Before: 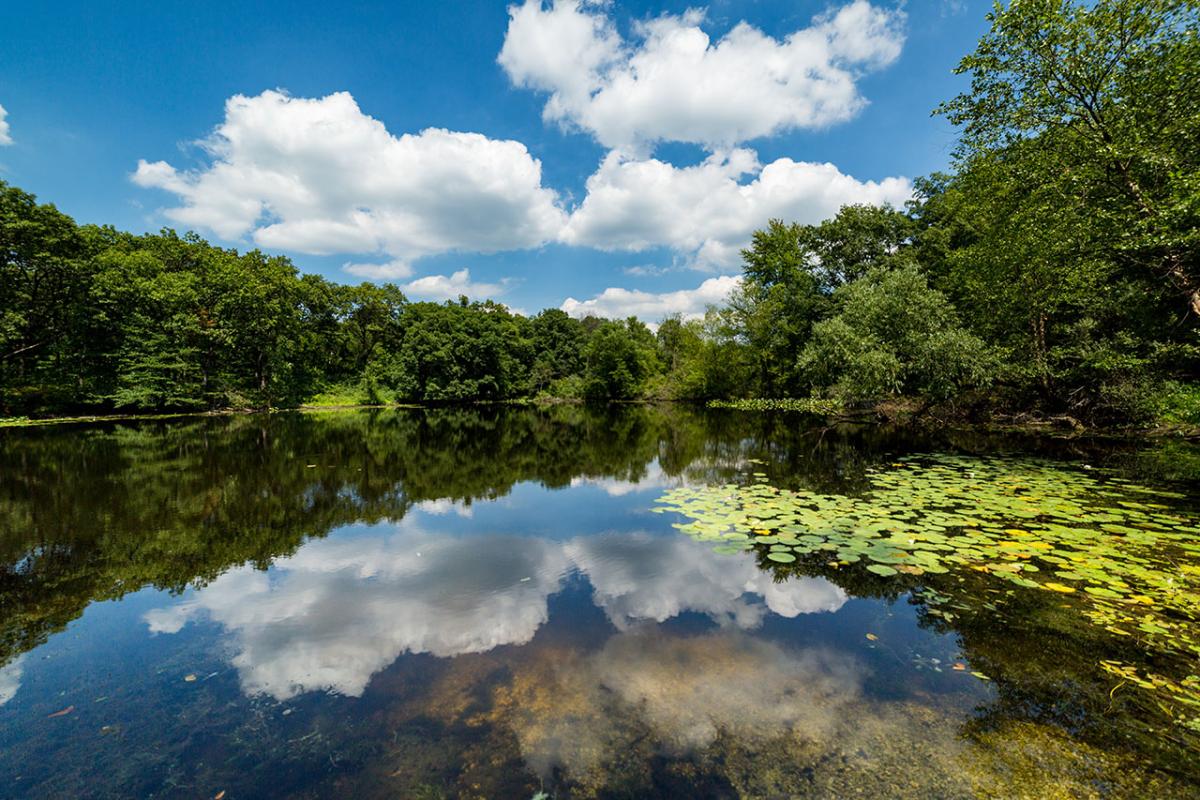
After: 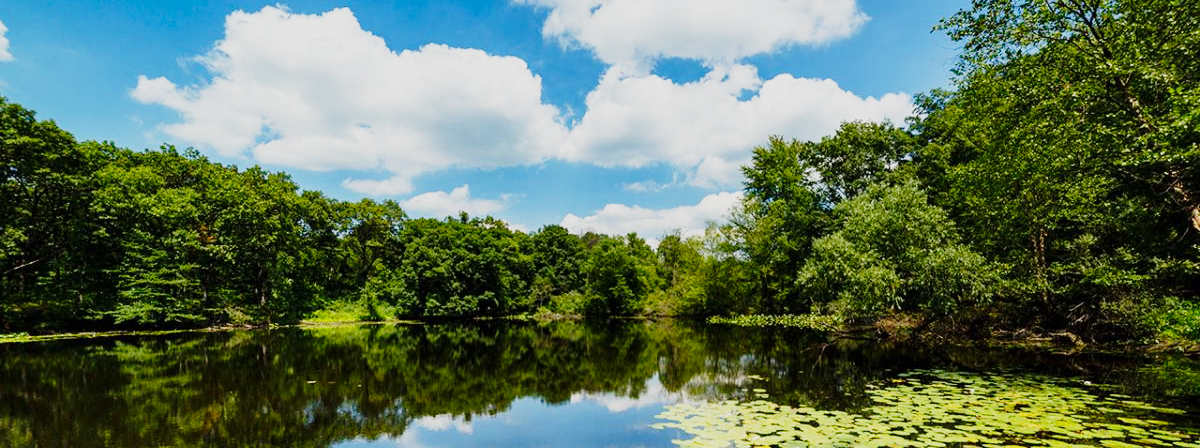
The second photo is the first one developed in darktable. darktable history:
crop and rotate: top 10.605%, bottom 33.274%
shadows and highlights: radius 121.13, shadows 21.4, white point adjustment -9.72, highlights -14.39, soften with gaussian
base curve: curves: ch0 [(0, 0) (0.028, 0.03) (0.121, 0.232) (0.46, 0.748) (0.859, 0.968) (1, 1)], preserve colors none
